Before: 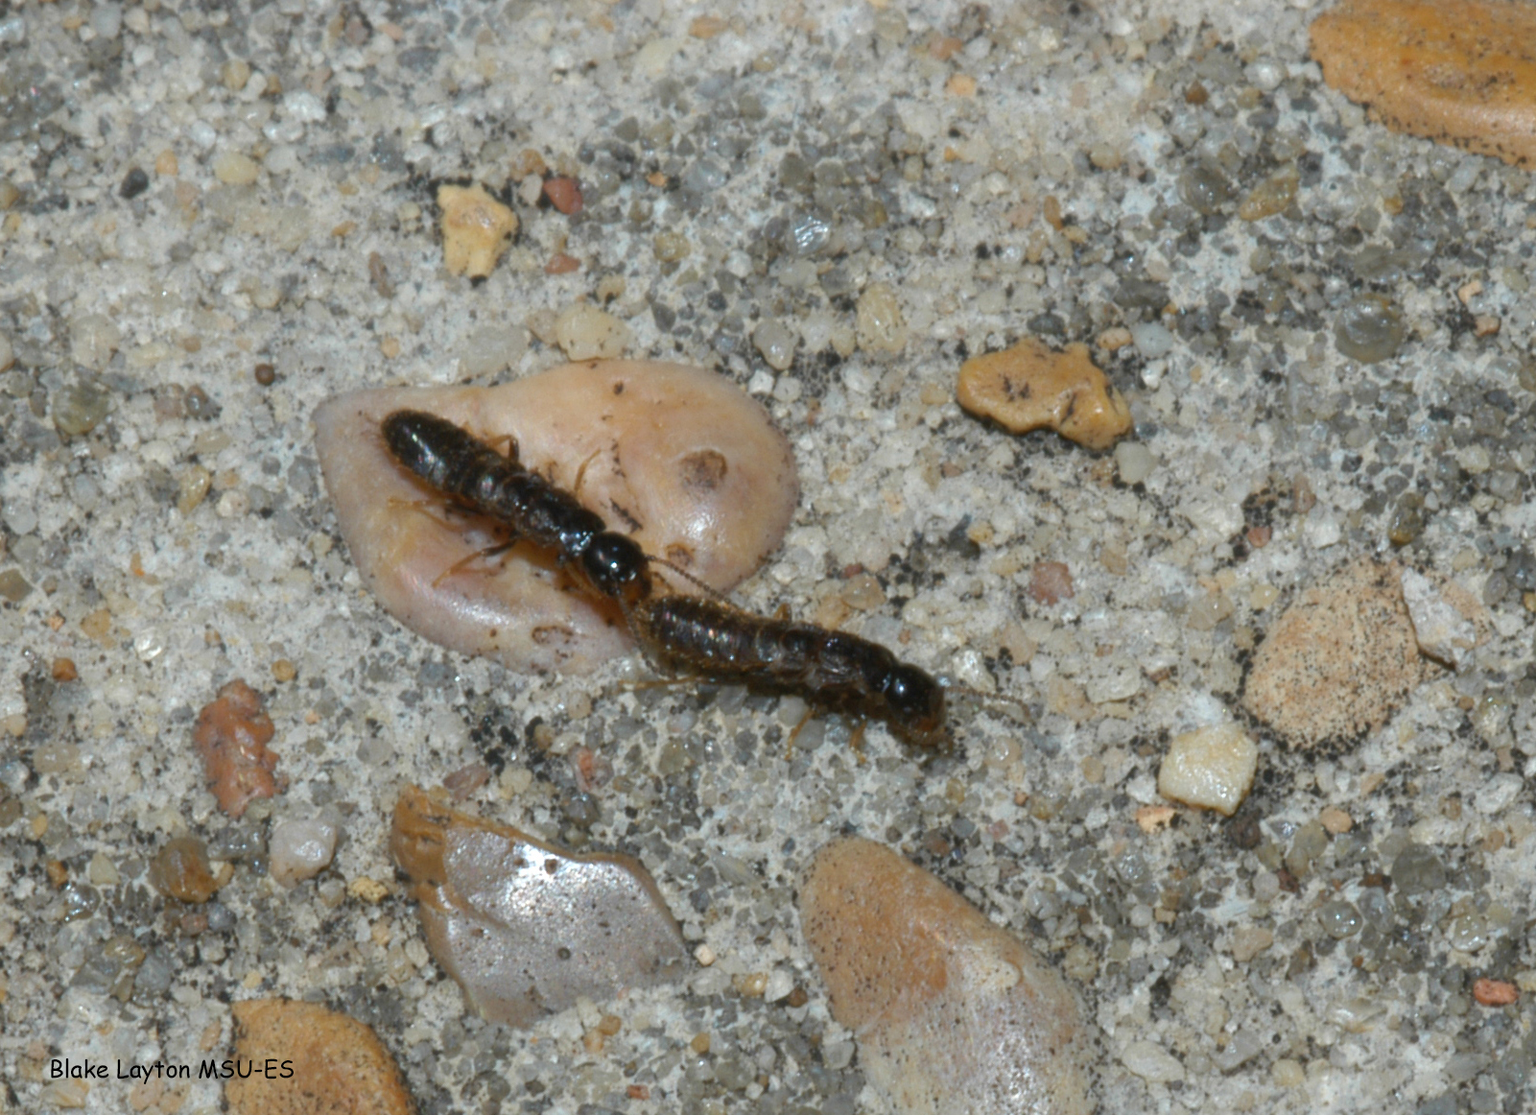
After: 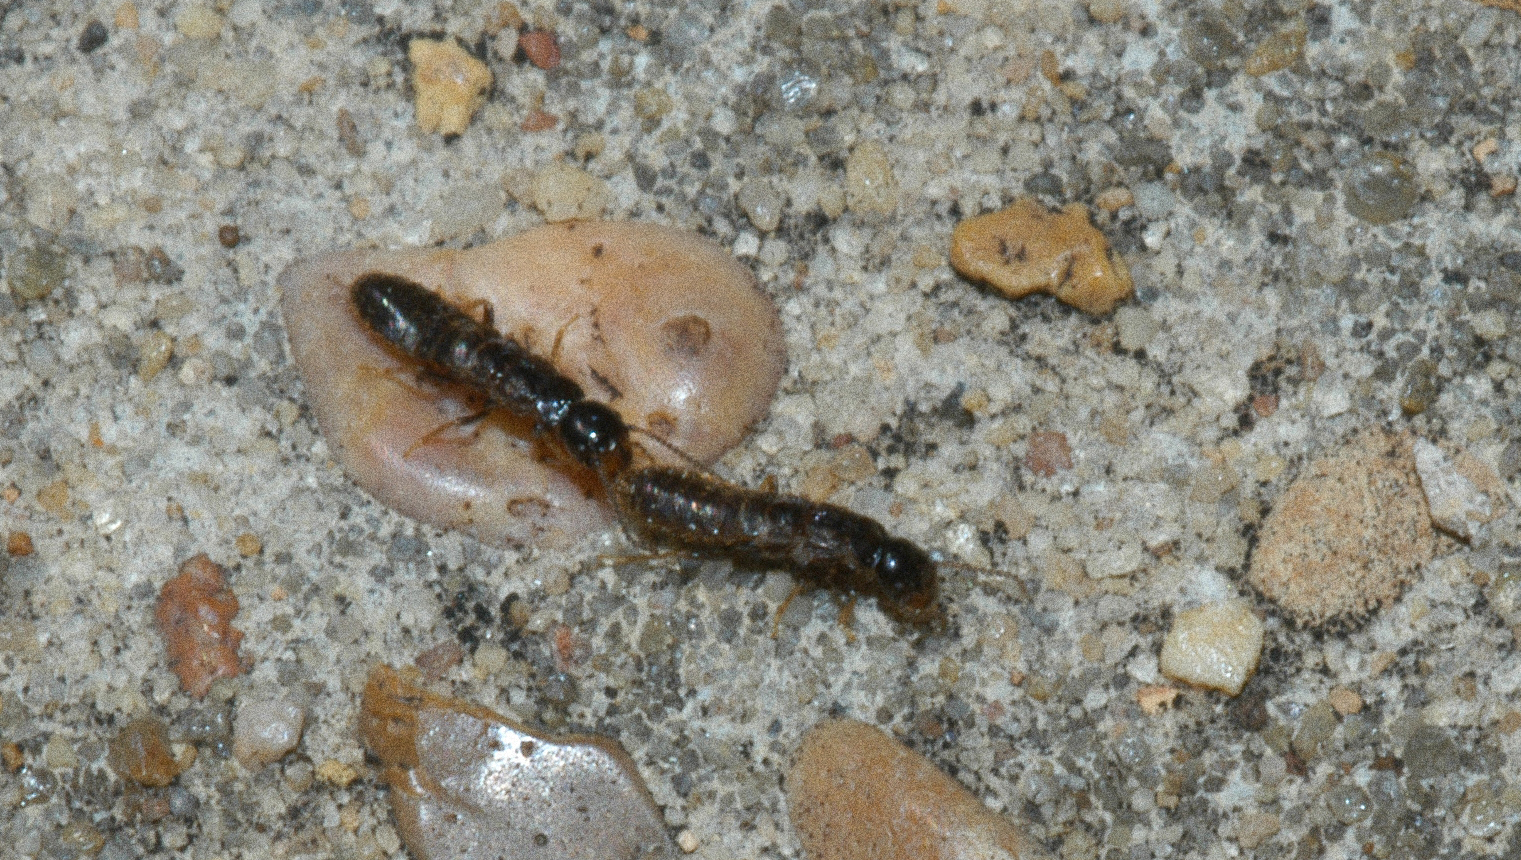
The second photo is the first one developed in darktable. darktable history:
grain: coarseness 14.49 ISO, strength 48.04%, mid-tones bias 35%
crop and rotate: left 2.991%, top 13.302%, right 1.981%, bottom 12.636%
